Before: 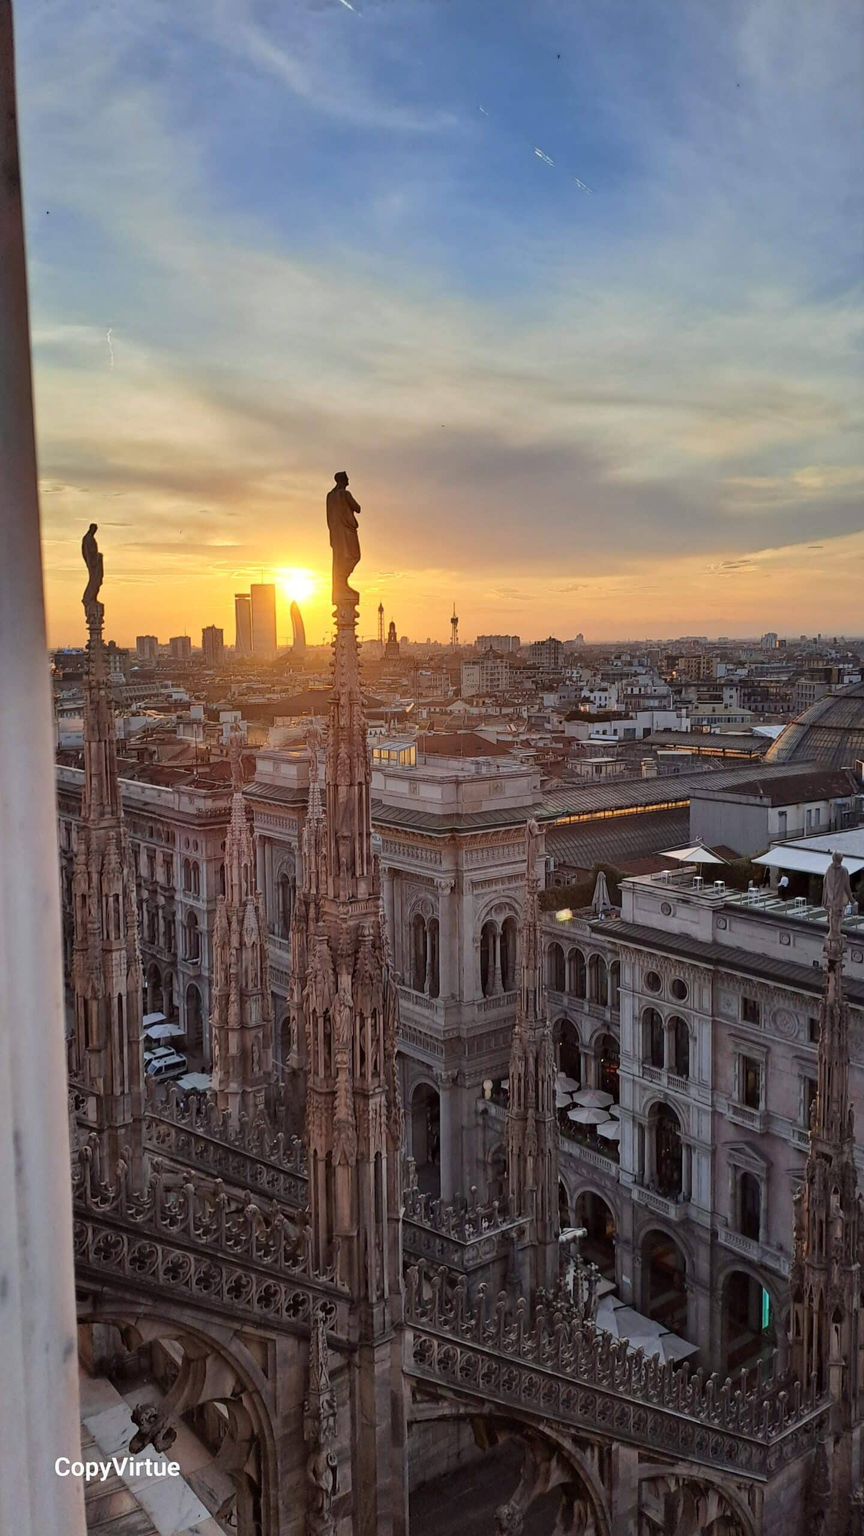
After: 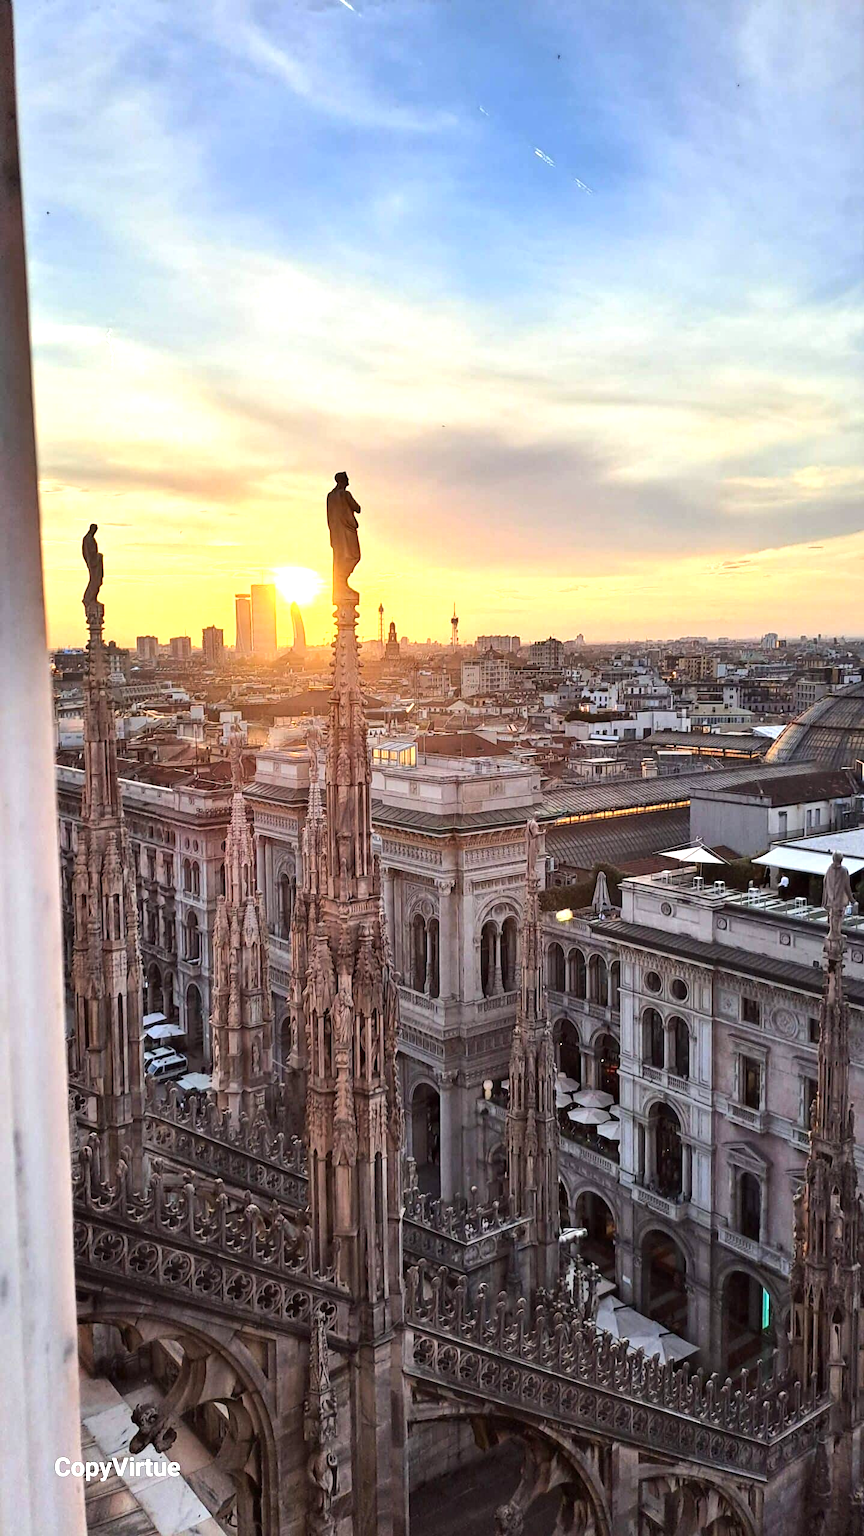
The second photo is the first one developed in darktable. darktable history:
exposure: exposure 0.766 EV, compensate highlight preservation false
tone equalizer: -8 EV -0.417 EV, -7 EV -0.389 EV, -6 EV -0.333 EV, -5 EV -0.222 EV, -3 EV 0.222 EV, -2 EV 0.333 EV, -1 EV 0.389 EV, +0 EV 0.417 EV, edges refinement/feathering 500, mask exposure compensation -1.57 EV, preserve details no
